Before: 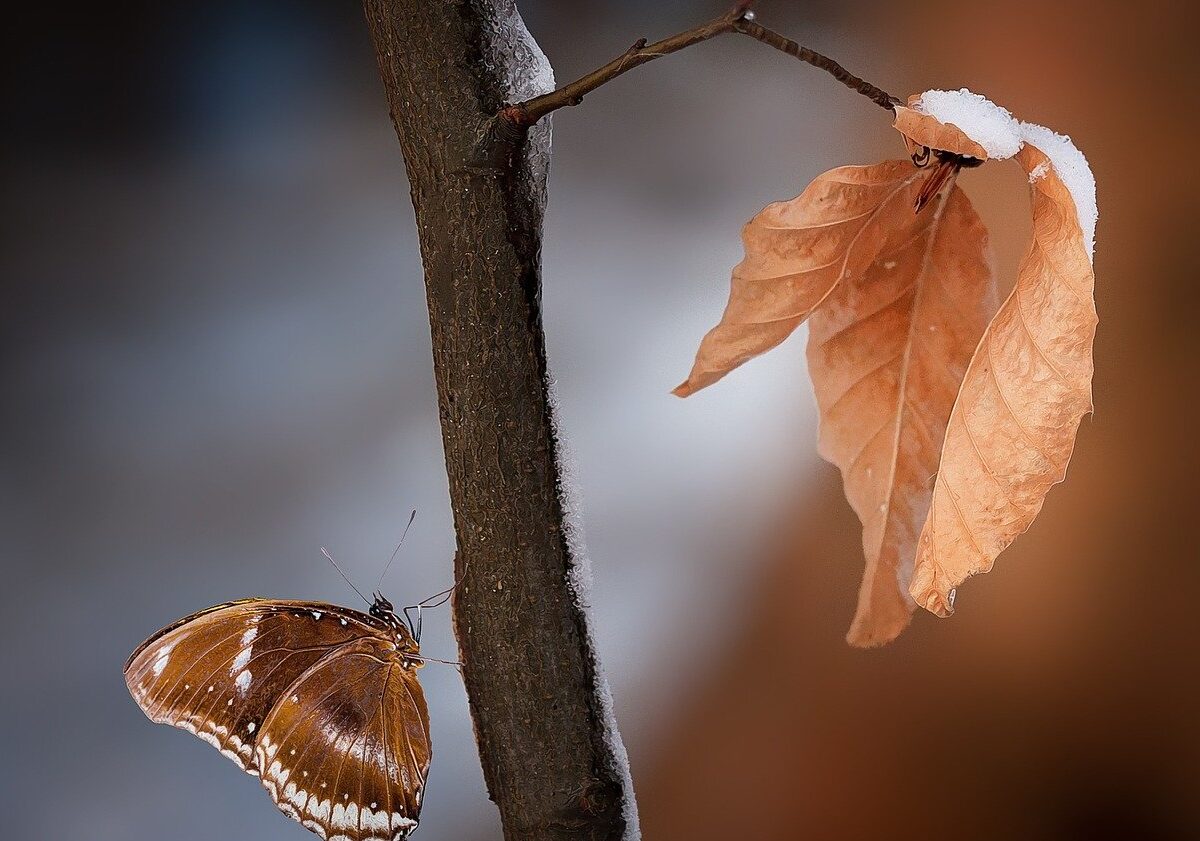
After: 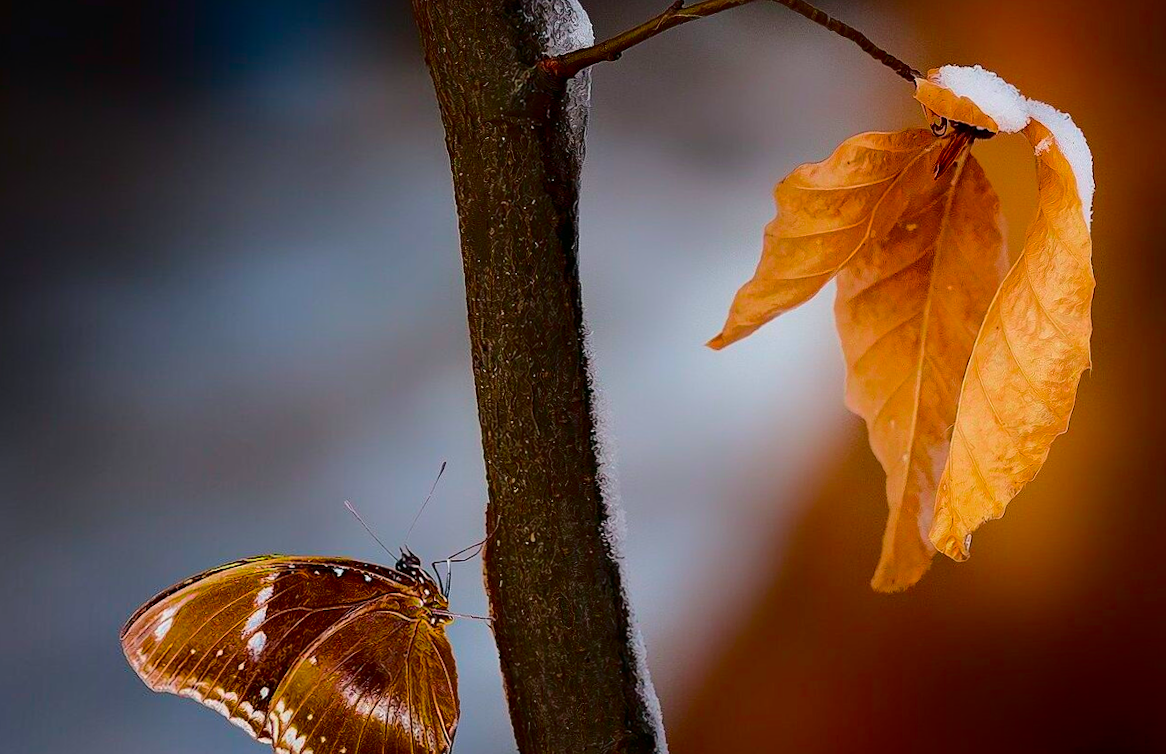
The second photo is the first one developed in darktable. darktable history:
rotate and perspective: rotation -0.013°, lens shift (vertical) -0.027, lens shift (horizontal) 0.178, crop left 0.016, crop right 0.989, crop top 0.082, crop bottom 0.918
color balance rgb: linear chroma grading › global chroma 15%, perceptual saturation grading › global saturation 30%
crop and rotate: angle -0.5°
color zones: curves: ch2 [(0, 0.5) (0.143, 0.517) (0.286, 0.571) (0.429, 0.522) (0.571, 0.5) (0.714, 0.5) (0.857, 0.5) (1, 0.5)]
tone curve: curves: ch0 [(0, 0) (0.181, 0.087) (0.498, 0.485) (0.78, 0.742) (0.993, 0.954)]; ch1 [(0, 0) (0.311, 0.149) (0.395, 0.349) (0.488, 0.477) (0.612, 0.641) (1, 1)]; ch2 [(0, 0) (0.5, 0.5) (0.638, 0.667) (1, 1)], color space Lab, independent channels, preserve colors none
